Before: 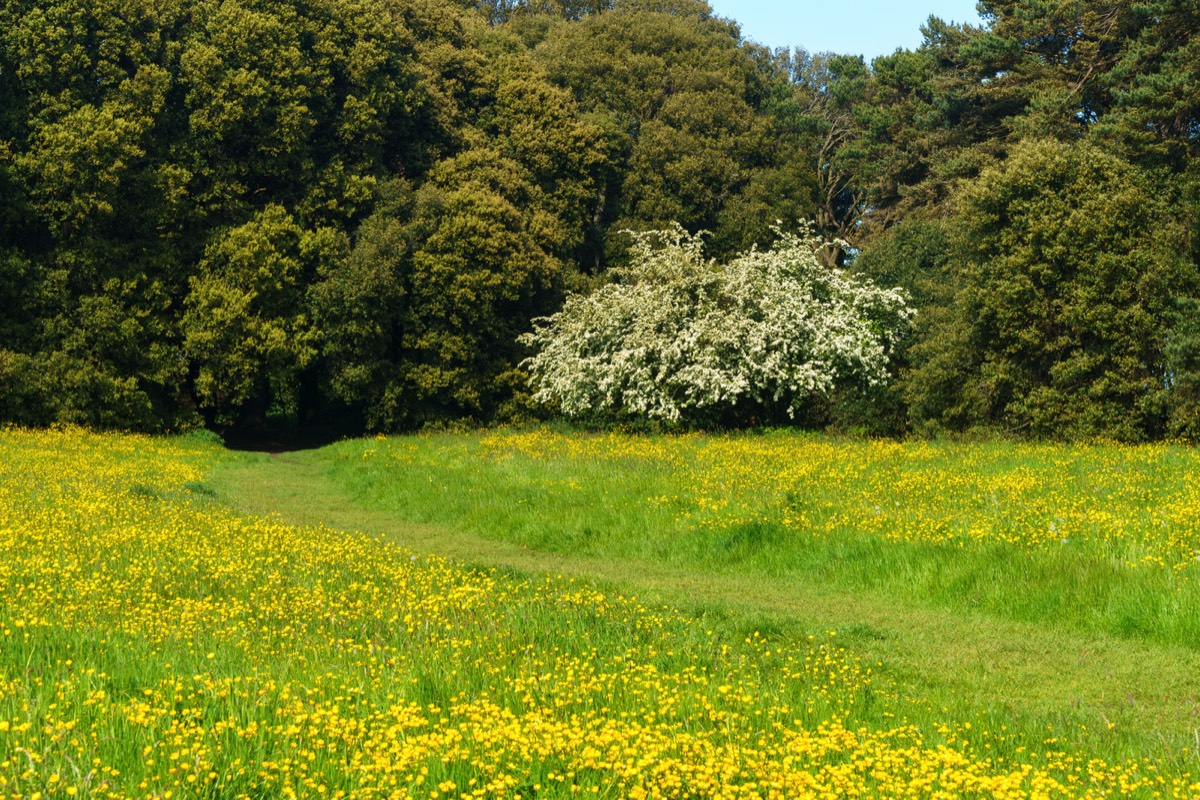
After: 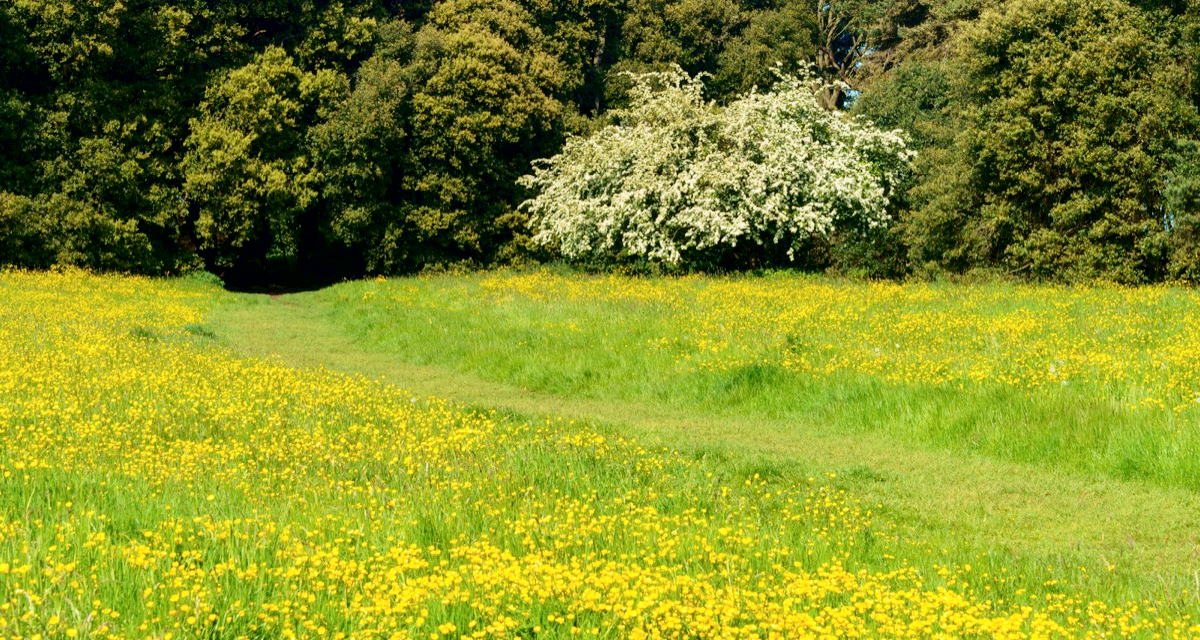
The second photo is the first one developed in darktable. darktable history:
exposure: black level correction 0.007, compensate highlight preservation false
velvia: on, module defaults
crop and rotate: top 19.886%
tone curve: curves: ch0 [(0, 0) (0.003, 0.031) (0.011, 0.031) (0.025, 0.03) (0.044, 0.035) (0.069, 0.054) (0.1, 0.081) (0.136, 0.11) (0.177, 0.147) (0.224, 0.209) (0.277, 0.283) (0.335, 0.369) (0.399, 0.44) (0.468, 0.517) (0.543, 0.601) (0.623, 0.684) (0.709, 0.766) (0.801, 0.846) (0.898, 0.927) (1, 1)], color space Lab, independent channels, preserve colors none
